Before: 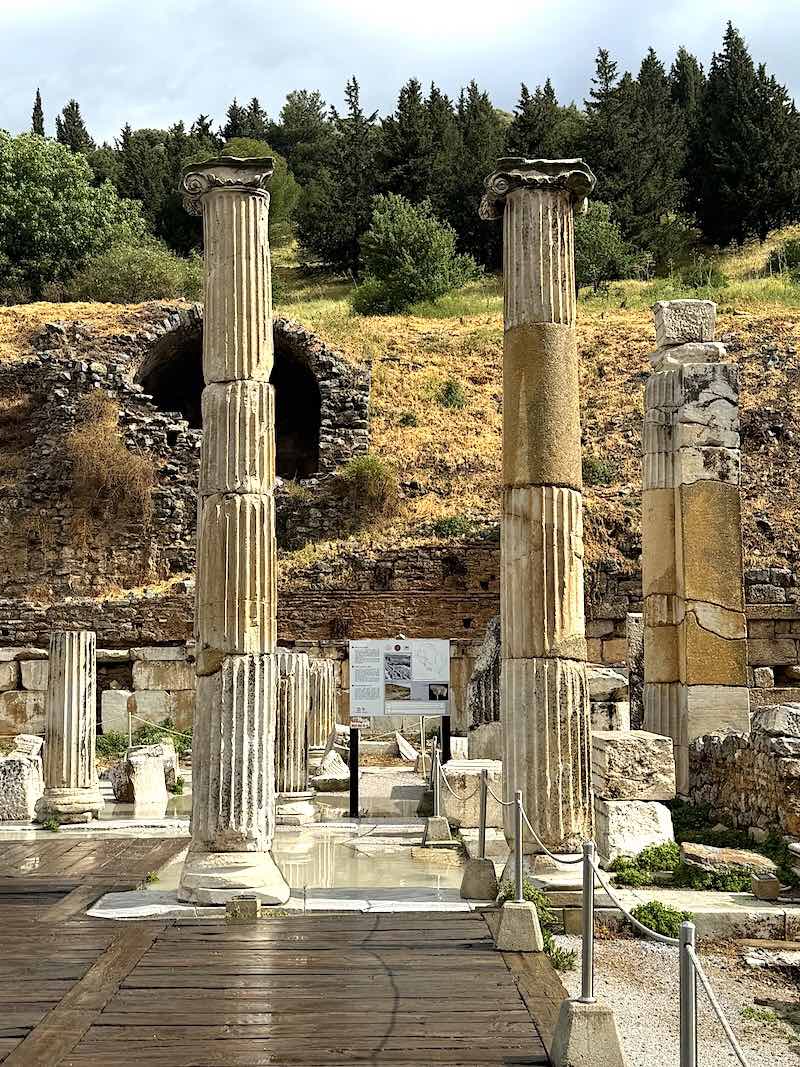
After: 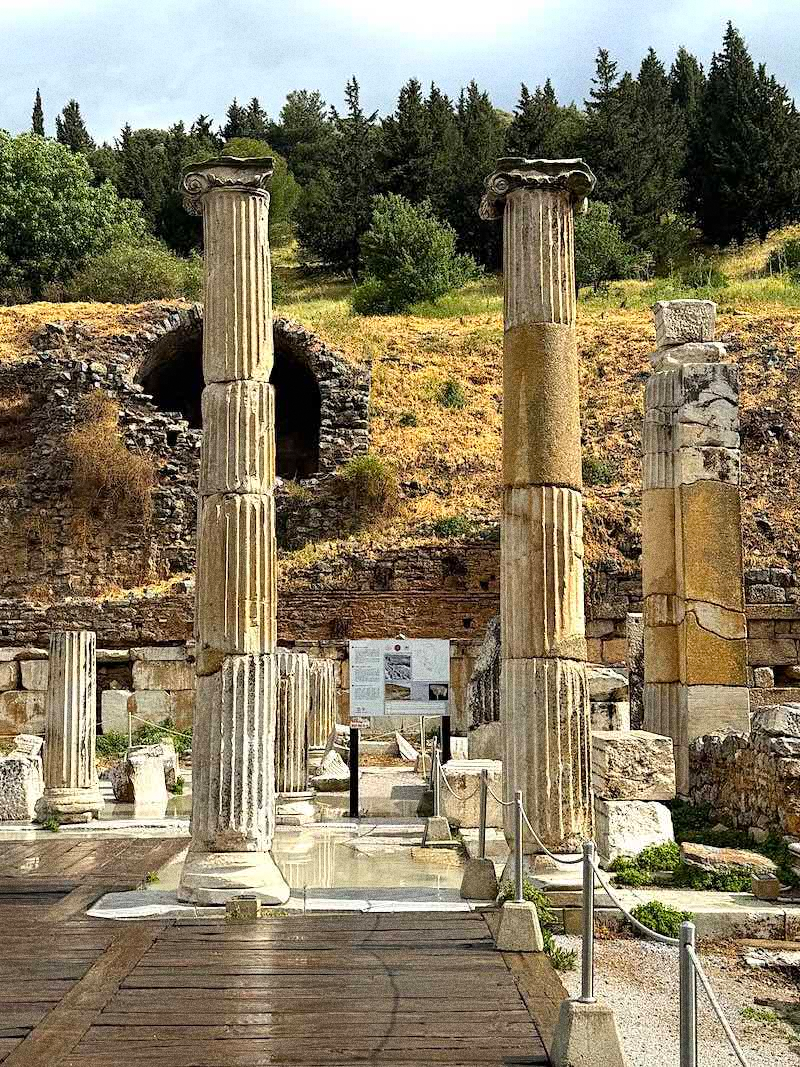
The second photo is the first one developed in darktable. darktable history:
grain: strength 49.07%
